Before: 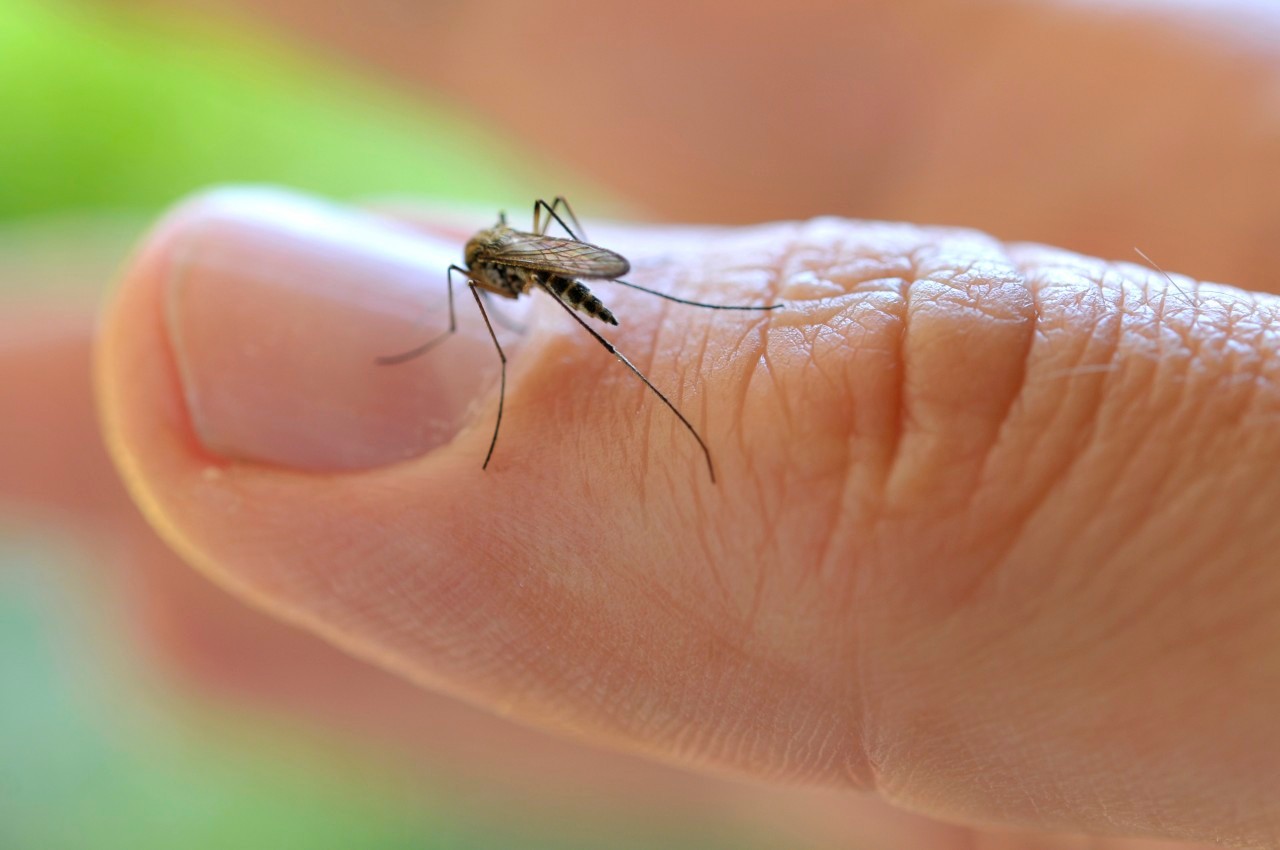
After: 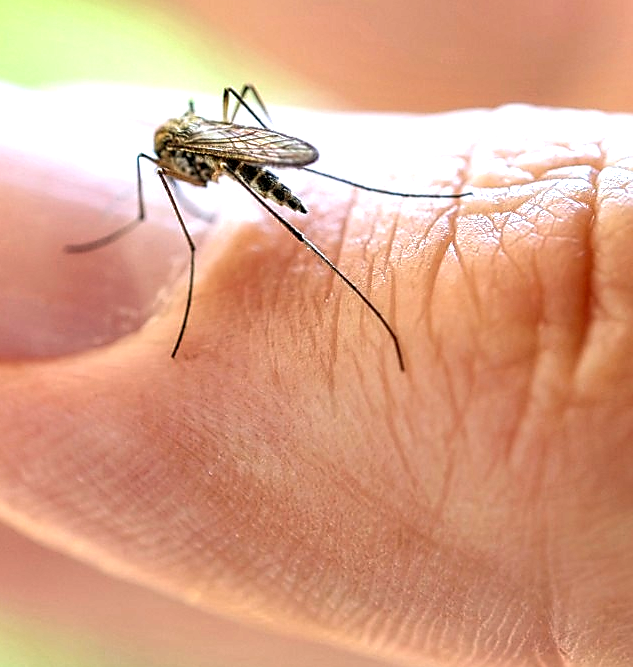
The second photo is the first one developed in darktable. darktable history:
exposure: black level correction 0, exposure 0.7 EV, compensate exposure bias true, compensate highlight preservation false
sharpen: radius 1.4, amount 1.25, threshold 0.7
crop and rotate: angle 0.02°, left 24.353%, top 13.219%, right 26.156%, bottom 8.224%
local contrast: highlights 79%, shadows 56%, detail 175%, midtone range 0.428
